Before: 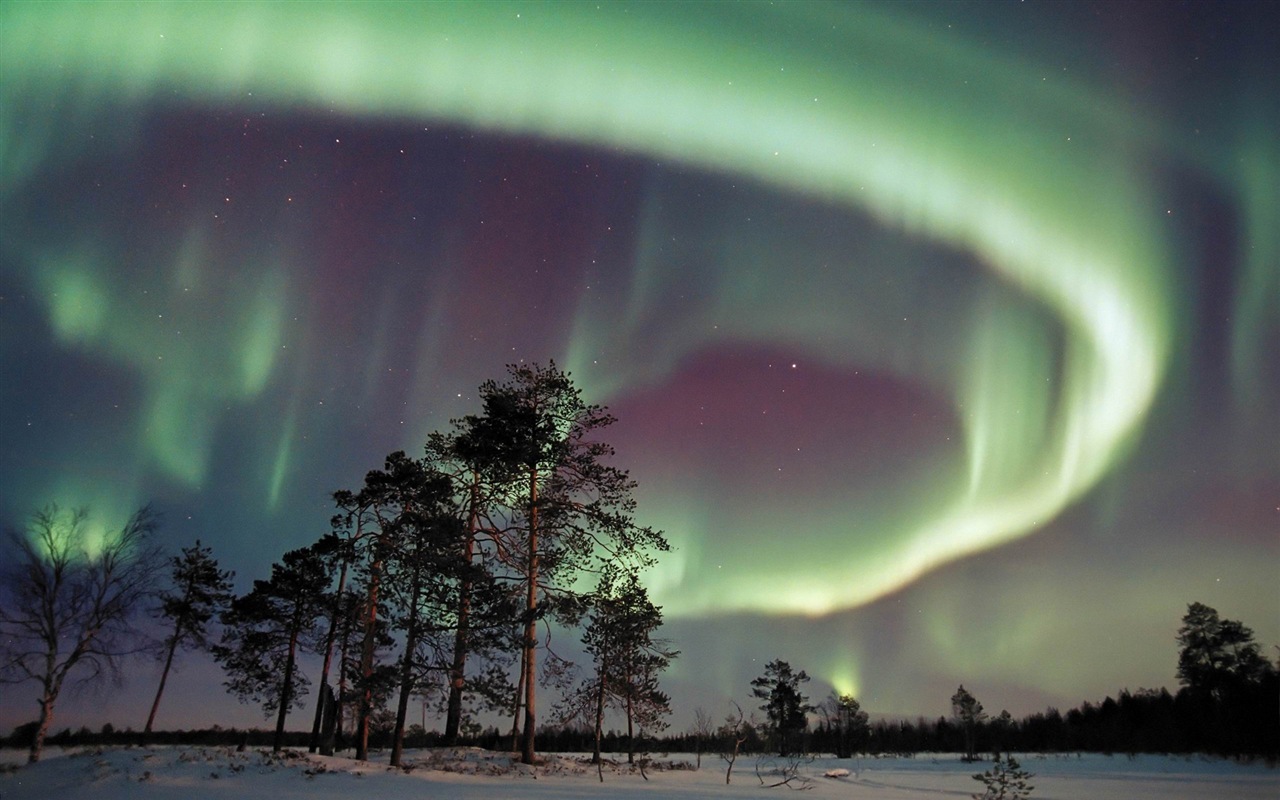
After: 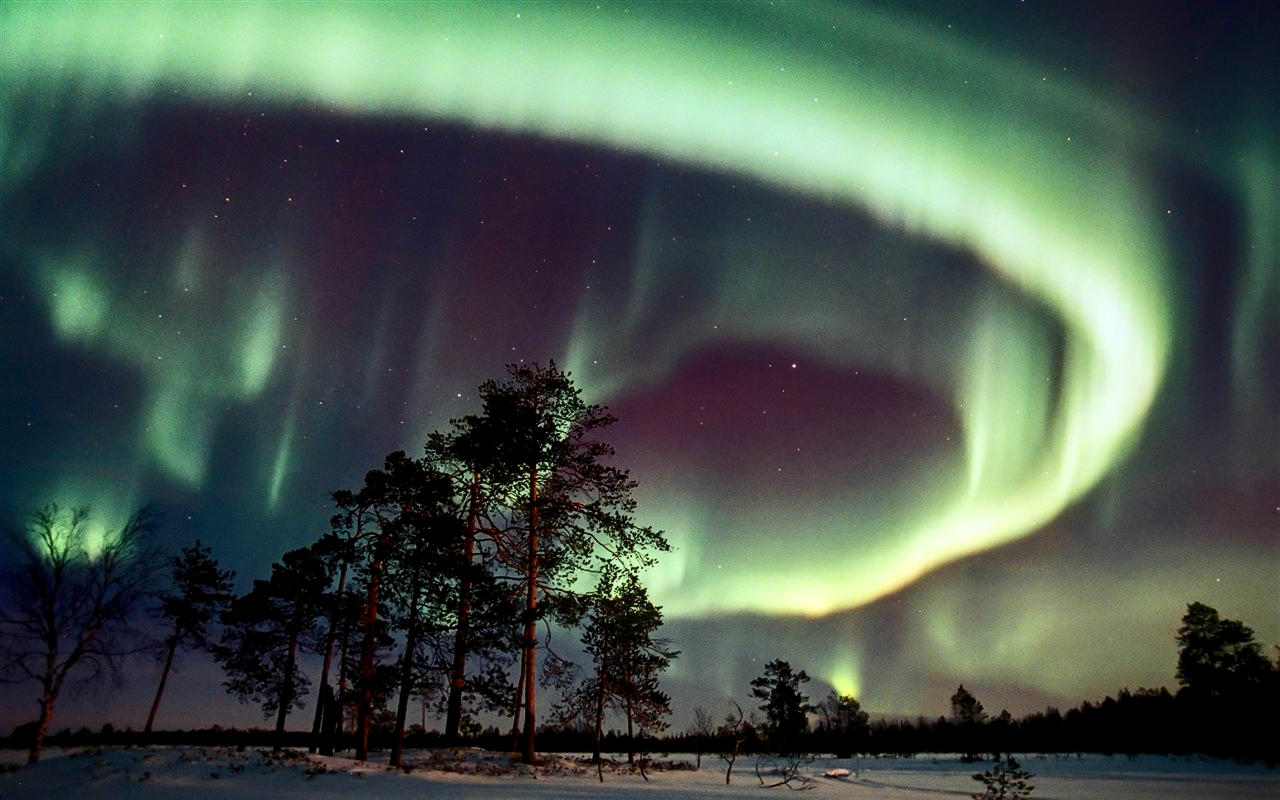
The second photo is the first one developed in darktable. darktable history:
color zones: curves: ch0 [(0.224, 0.526) (0.75, 0.5)]; ch1 [(0.055, 0.526) (0.224, 0.761) (0.377, 0.526) (0.75, 0.5)]
local contrast: on, module defaults
contrast brightness saturation: contrast 0.307, brightness -0.071, saturation 0.168
